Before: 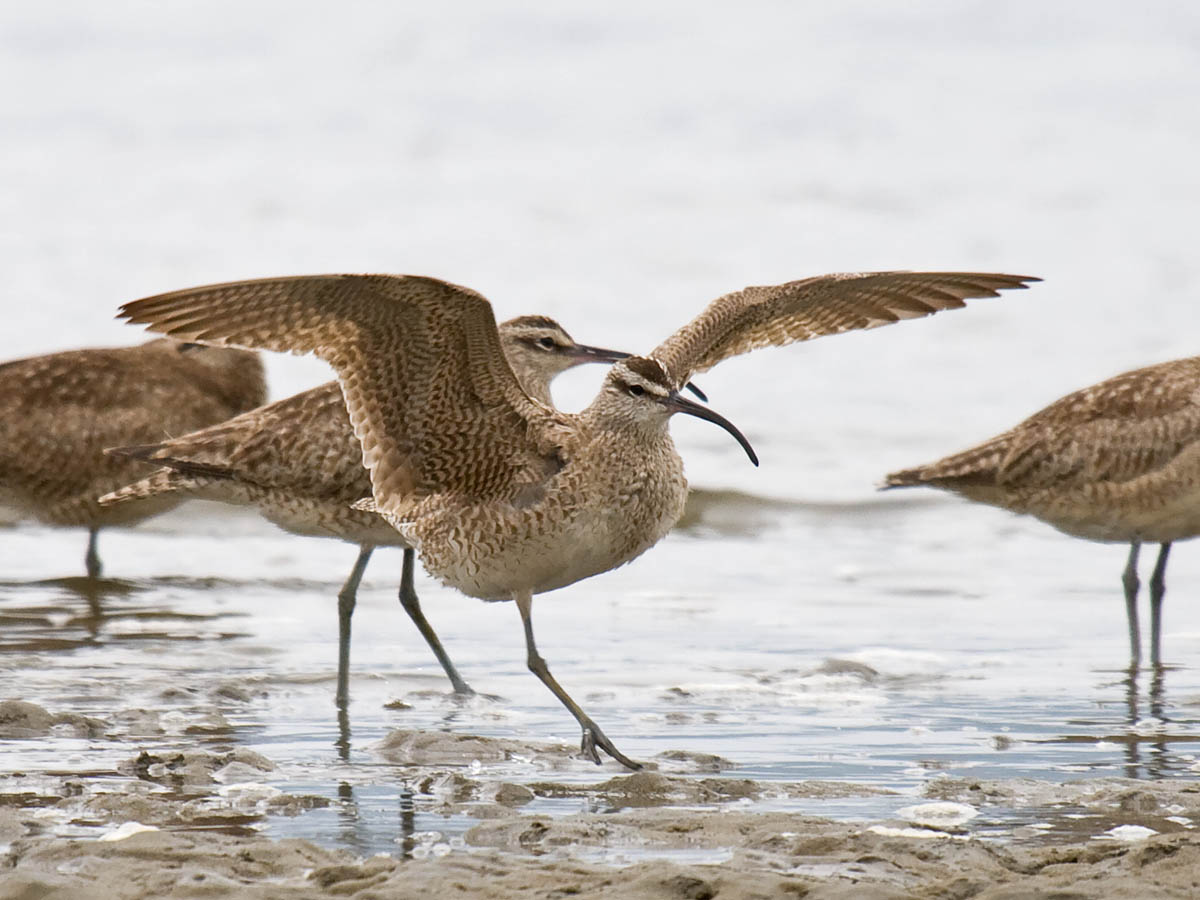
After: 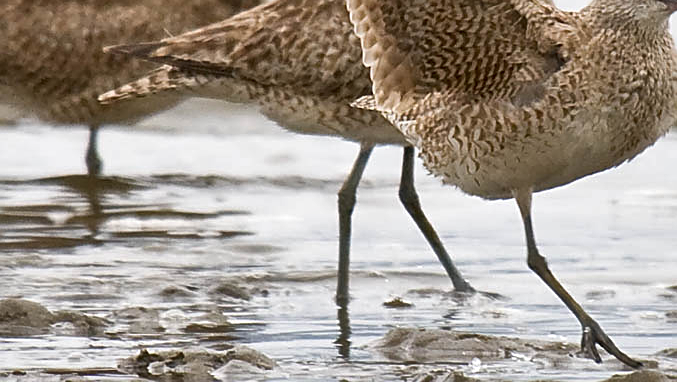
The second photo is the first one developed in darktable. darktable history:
local contrast: mode bilateral grid, contrast 19, coarseness 49, detail 119%, midtone range 0.2
sharpen: on, module defaults
crop: top 44.696%, right 43.583%, bottom 12.766%
shadows and highlights: shadows 52.67, soften with gaussian
exposure: black level correction 0, exposure 1.697 EV, compensate exposure bias true, compensate highlight preservation false
